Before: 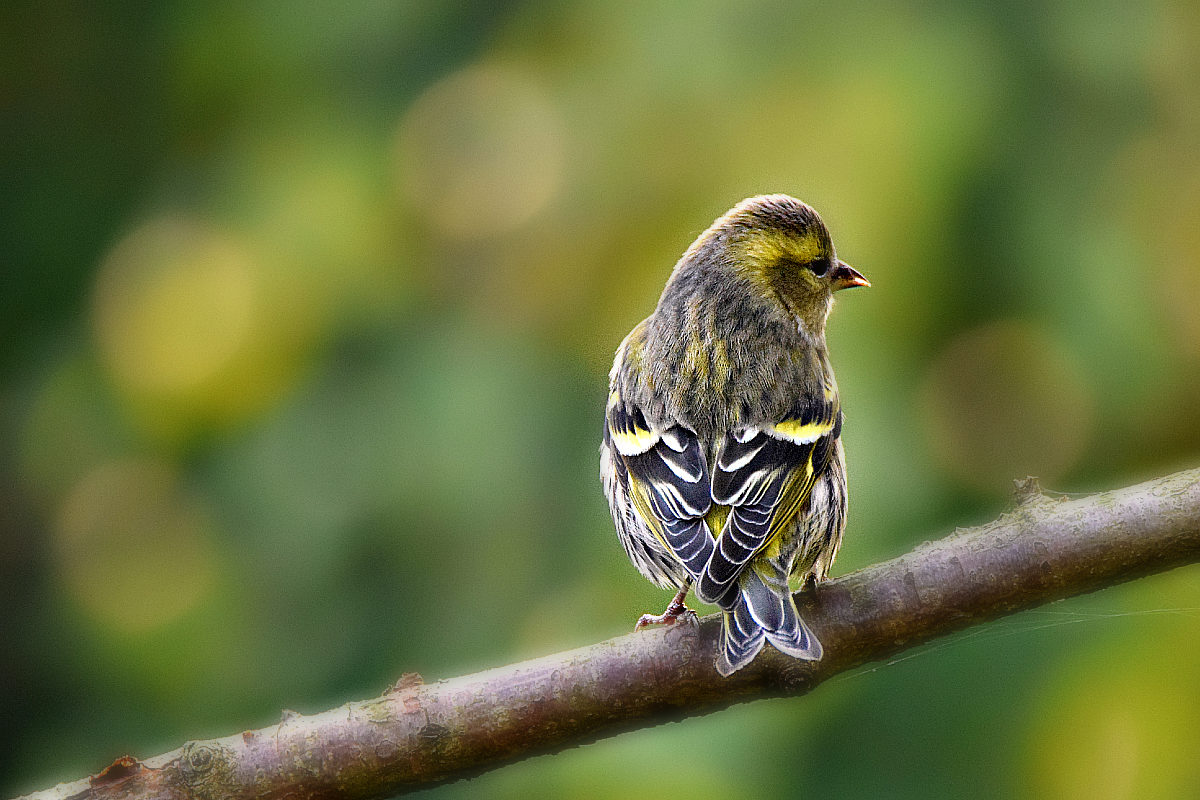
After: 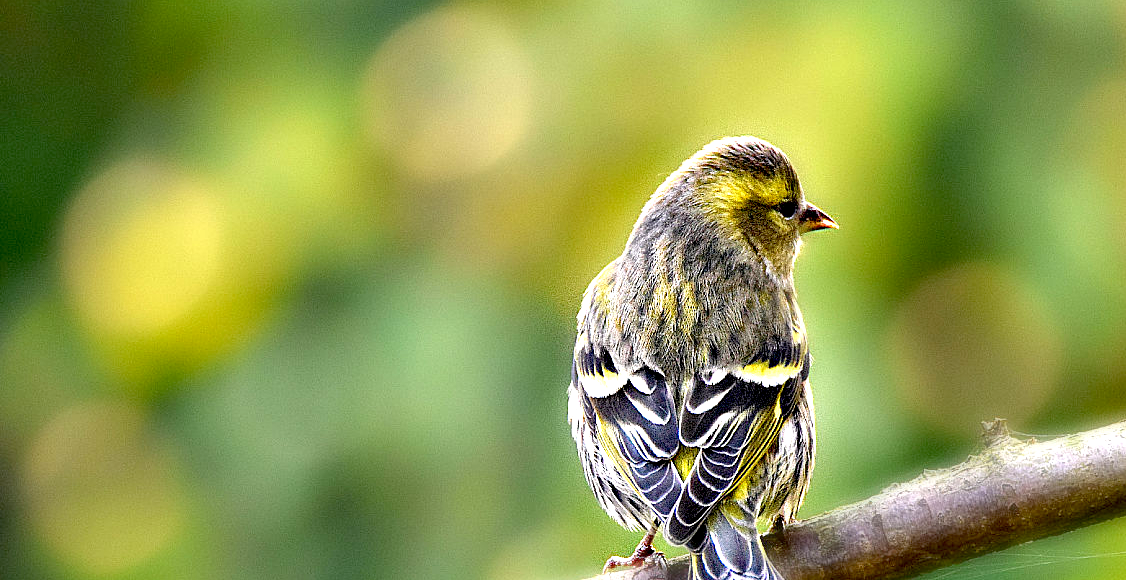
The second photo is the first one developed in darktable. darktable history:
crop: left 2.737%, top 7.287%, right 3.421%, bottom 20.179%
exposure: black level correction 0.008, exposure 0.979 EV, compensate highlight preservation false
shadows and highlights: shadows 37.27, highlights -28.18, soften with gaussian
